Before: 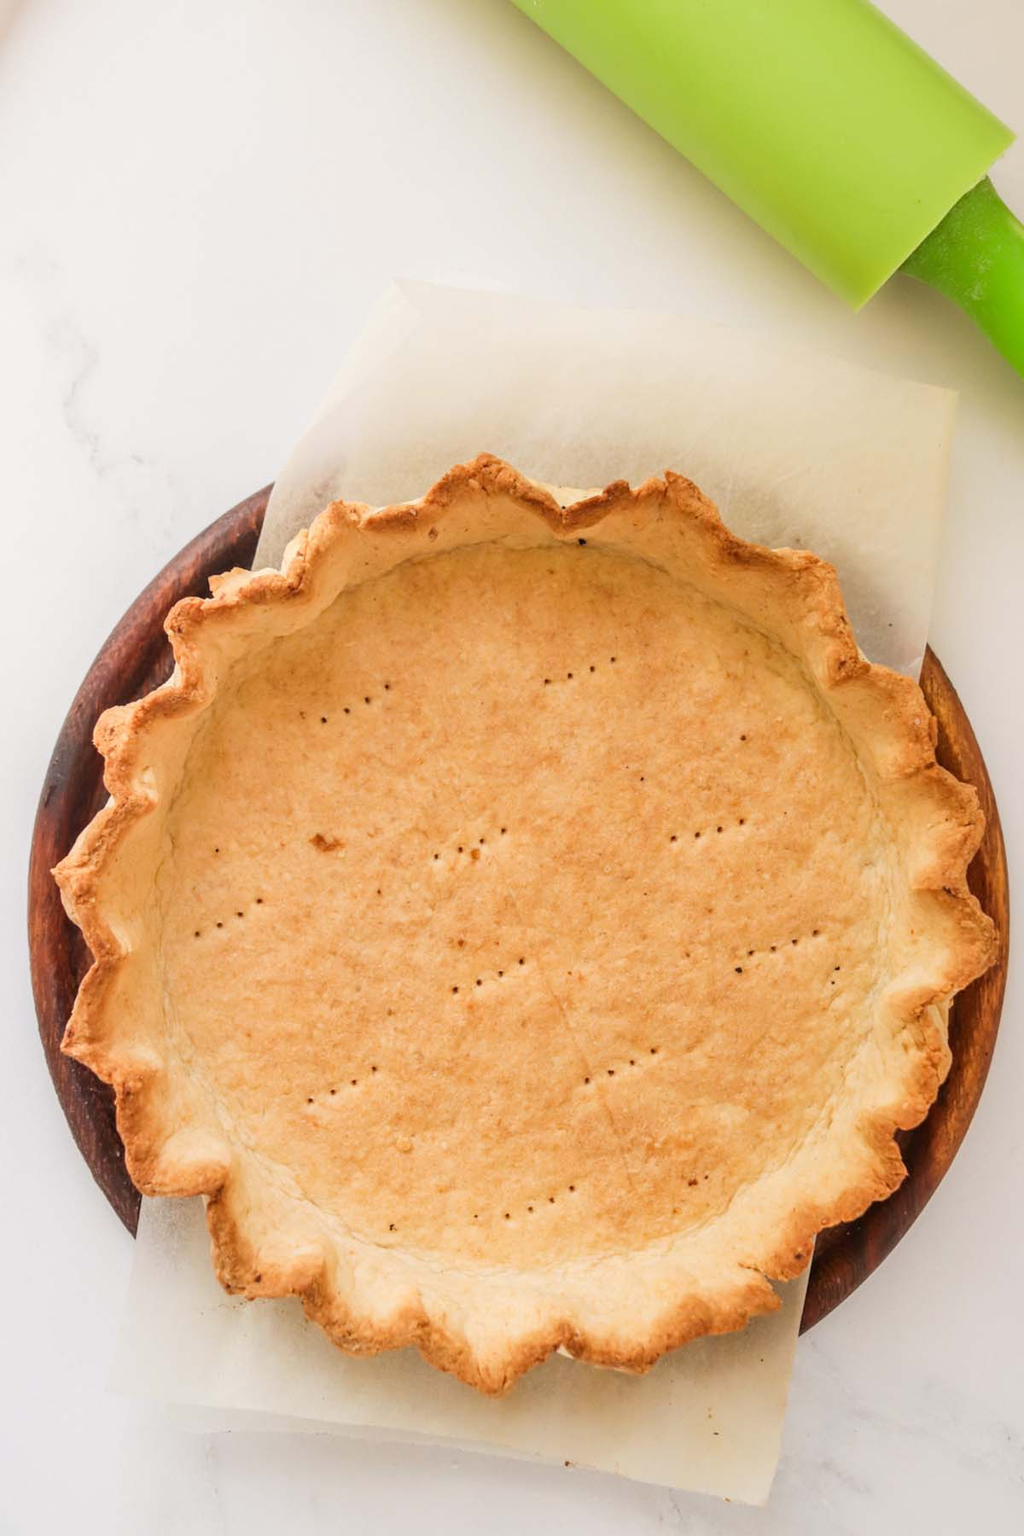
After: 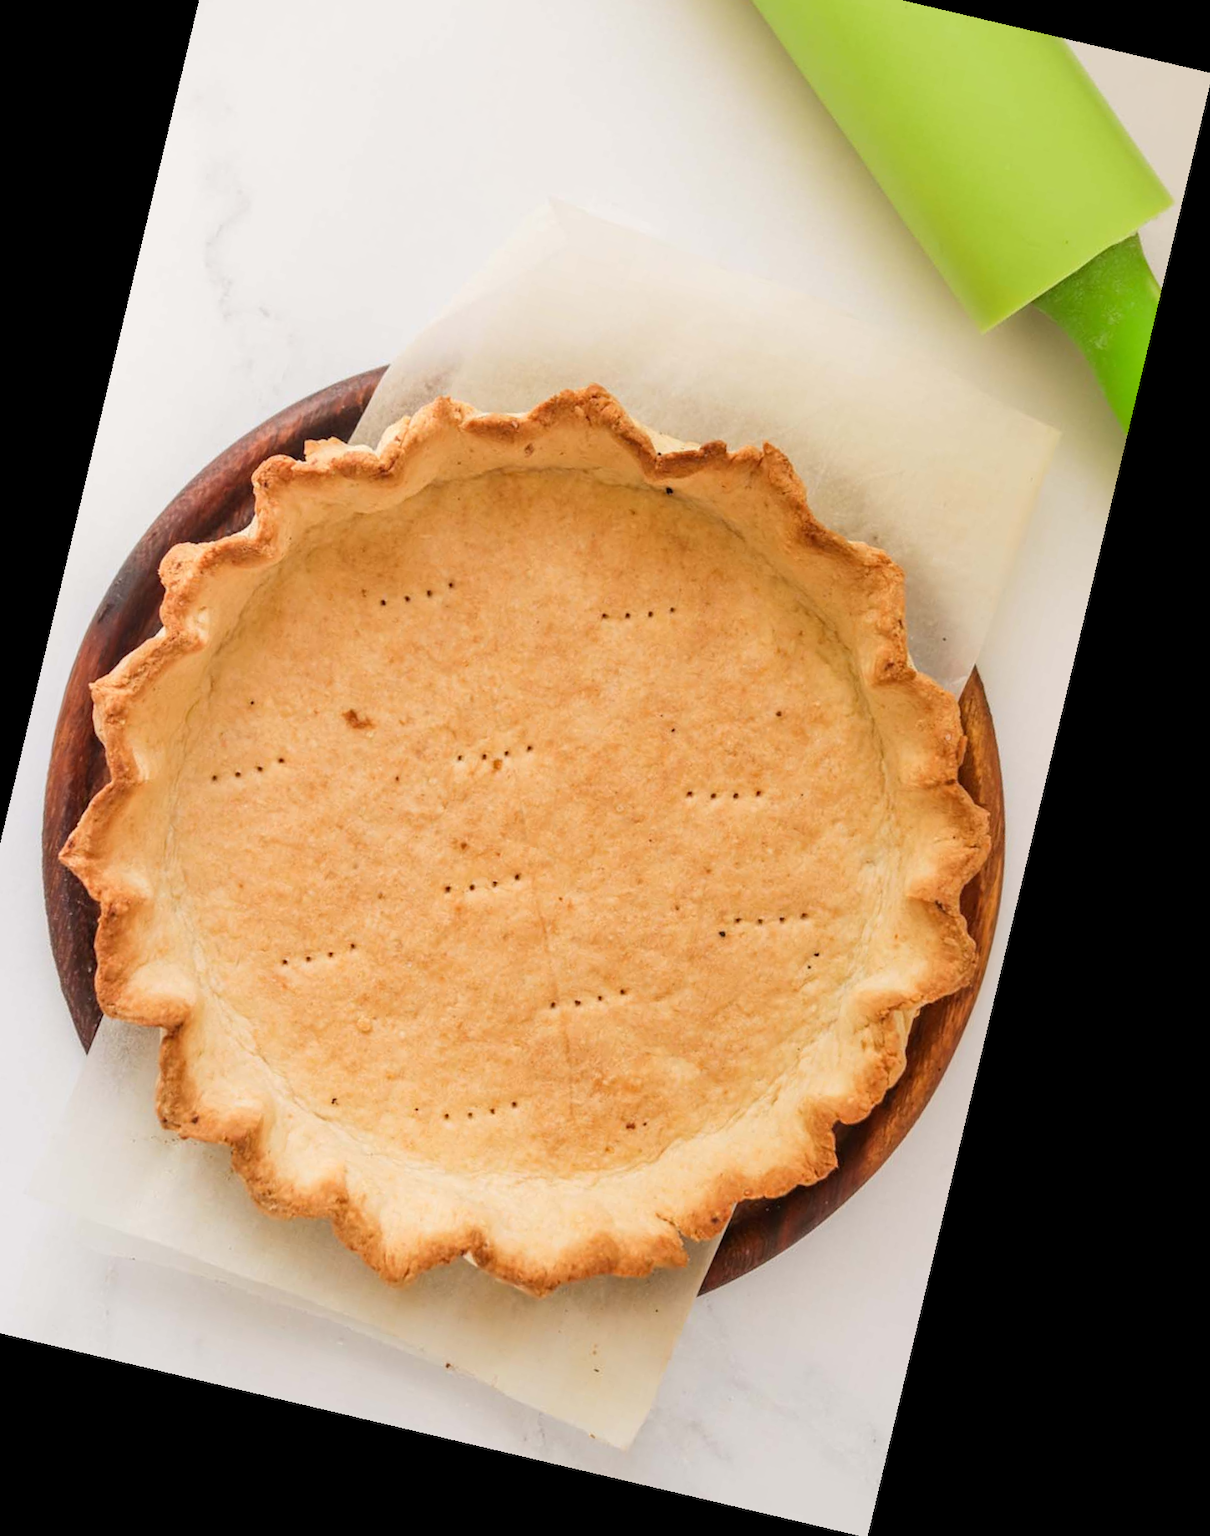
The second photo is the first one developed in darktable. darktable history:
crop and rotate: left 8.262%, top 9.226%
rotate and perspective: rotation 13.27°, automatic cropping off
